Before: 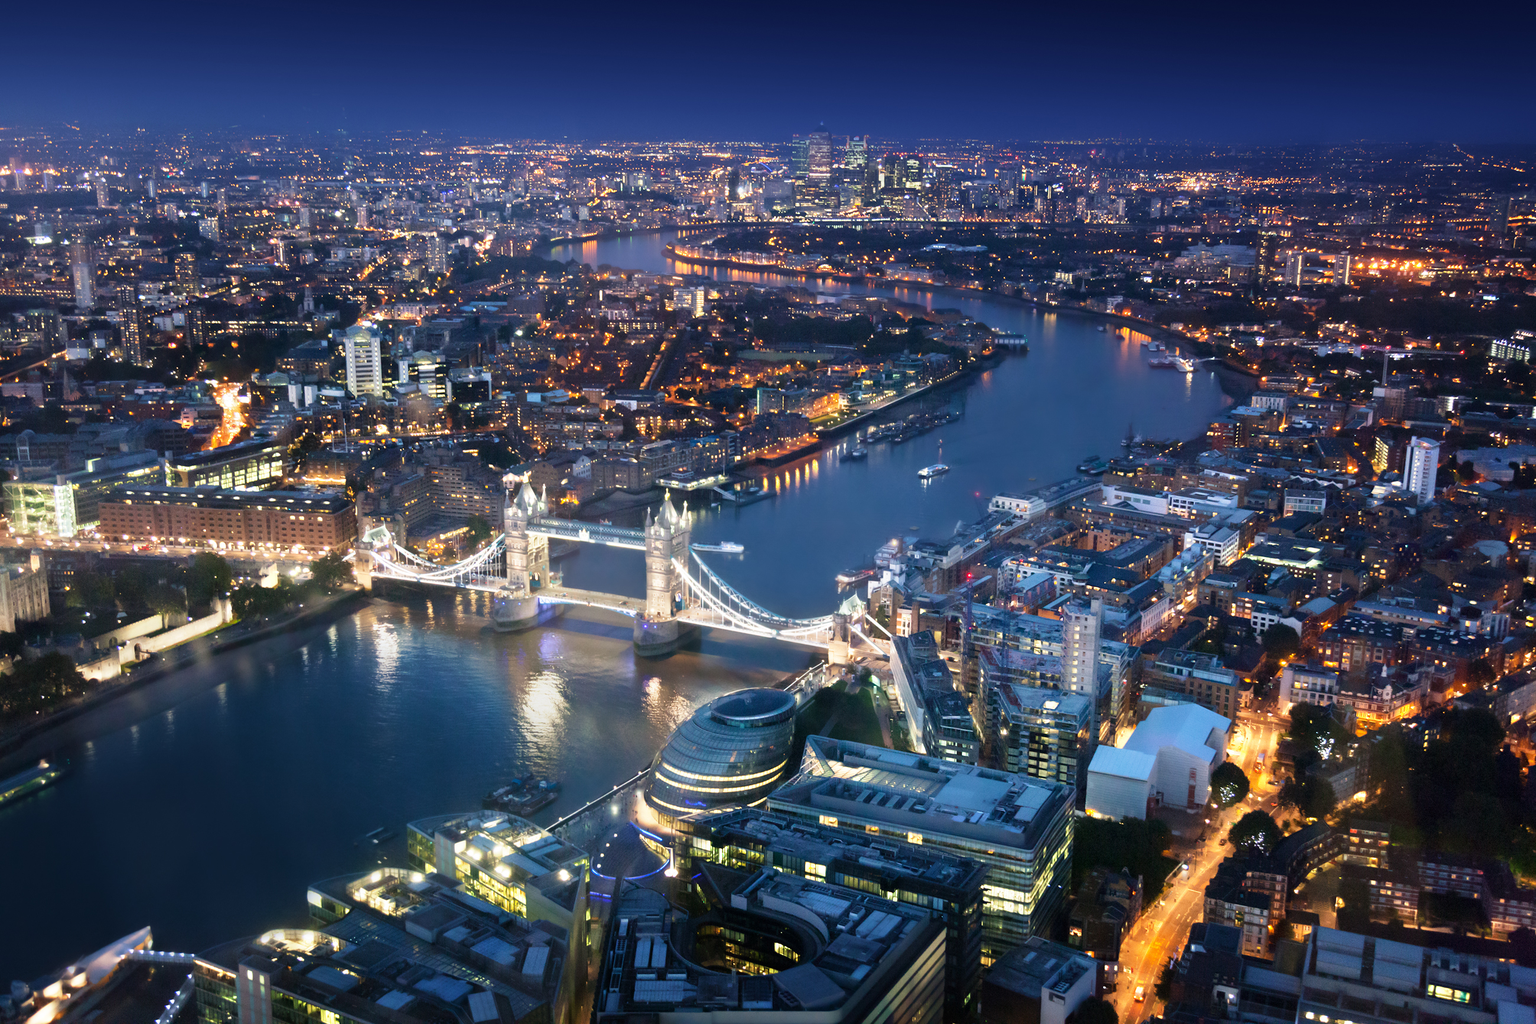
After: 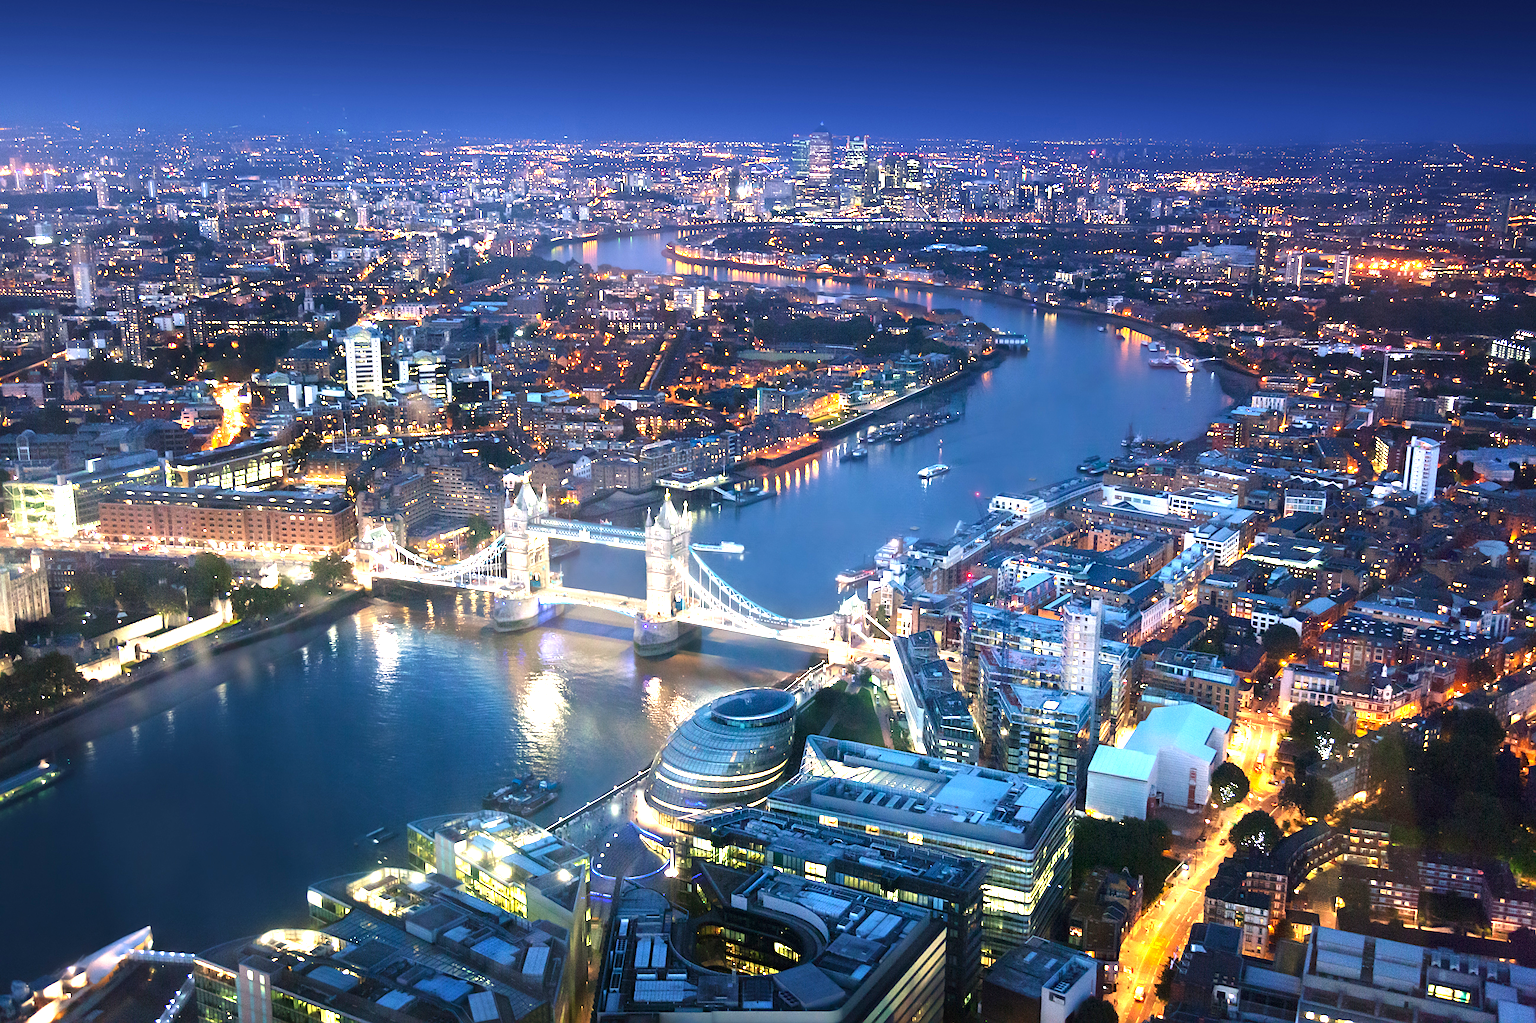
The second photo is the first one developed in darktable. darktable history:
sharpen: on, module defaults
exposure: black level correction 0, exposure 1.096 EV, compensate exposure bias true, compensate highlight preservation false
contrast brightness saturation: contrast 0.043, saturation 0.068
